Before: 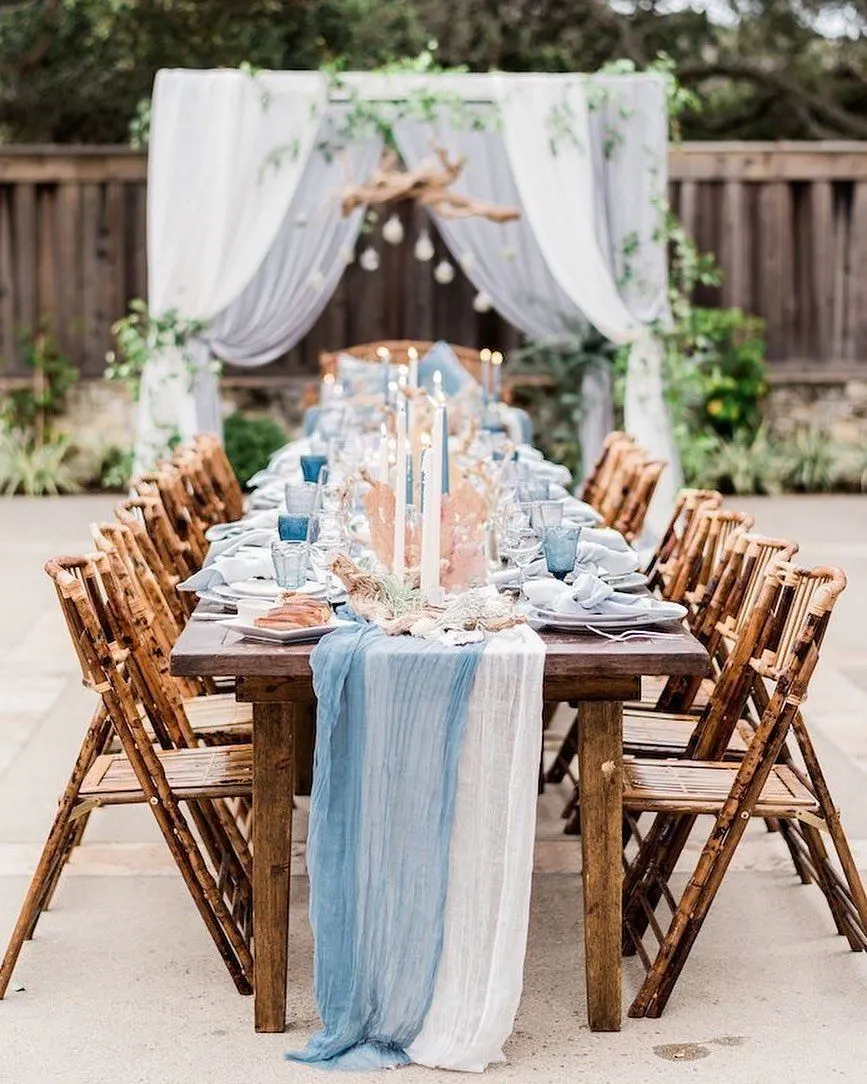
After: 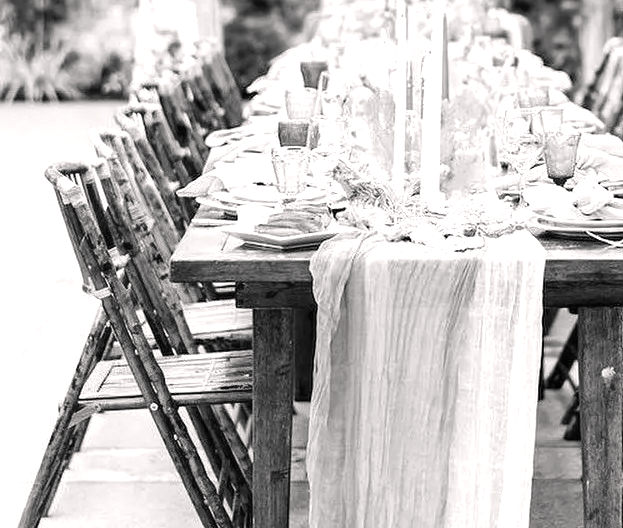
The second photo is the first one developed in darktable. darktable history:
color calibration: output gray [0.267, 0.423, 0.261, 0], x 0.38, y 0.39, temperature 4086.2 K, gamut compression 0.983
crop: top 36.404%, right 28.048%, bottom 14.832%
color balance rgb: highlights gain › luminance 1.142%, highlights gain › chroma 0.51%, highlights gain › hue 40.78°, linear chroma grading › global chroma 8.969%, perceptual saturation grading › global saturation 20%, perceptual saturation grading › highlights -25.836%, perceptual saturation grading › shadows 50.19%, perceptual brilliance grading › global brilliance 18.148%
velvia: strength 14.71%
